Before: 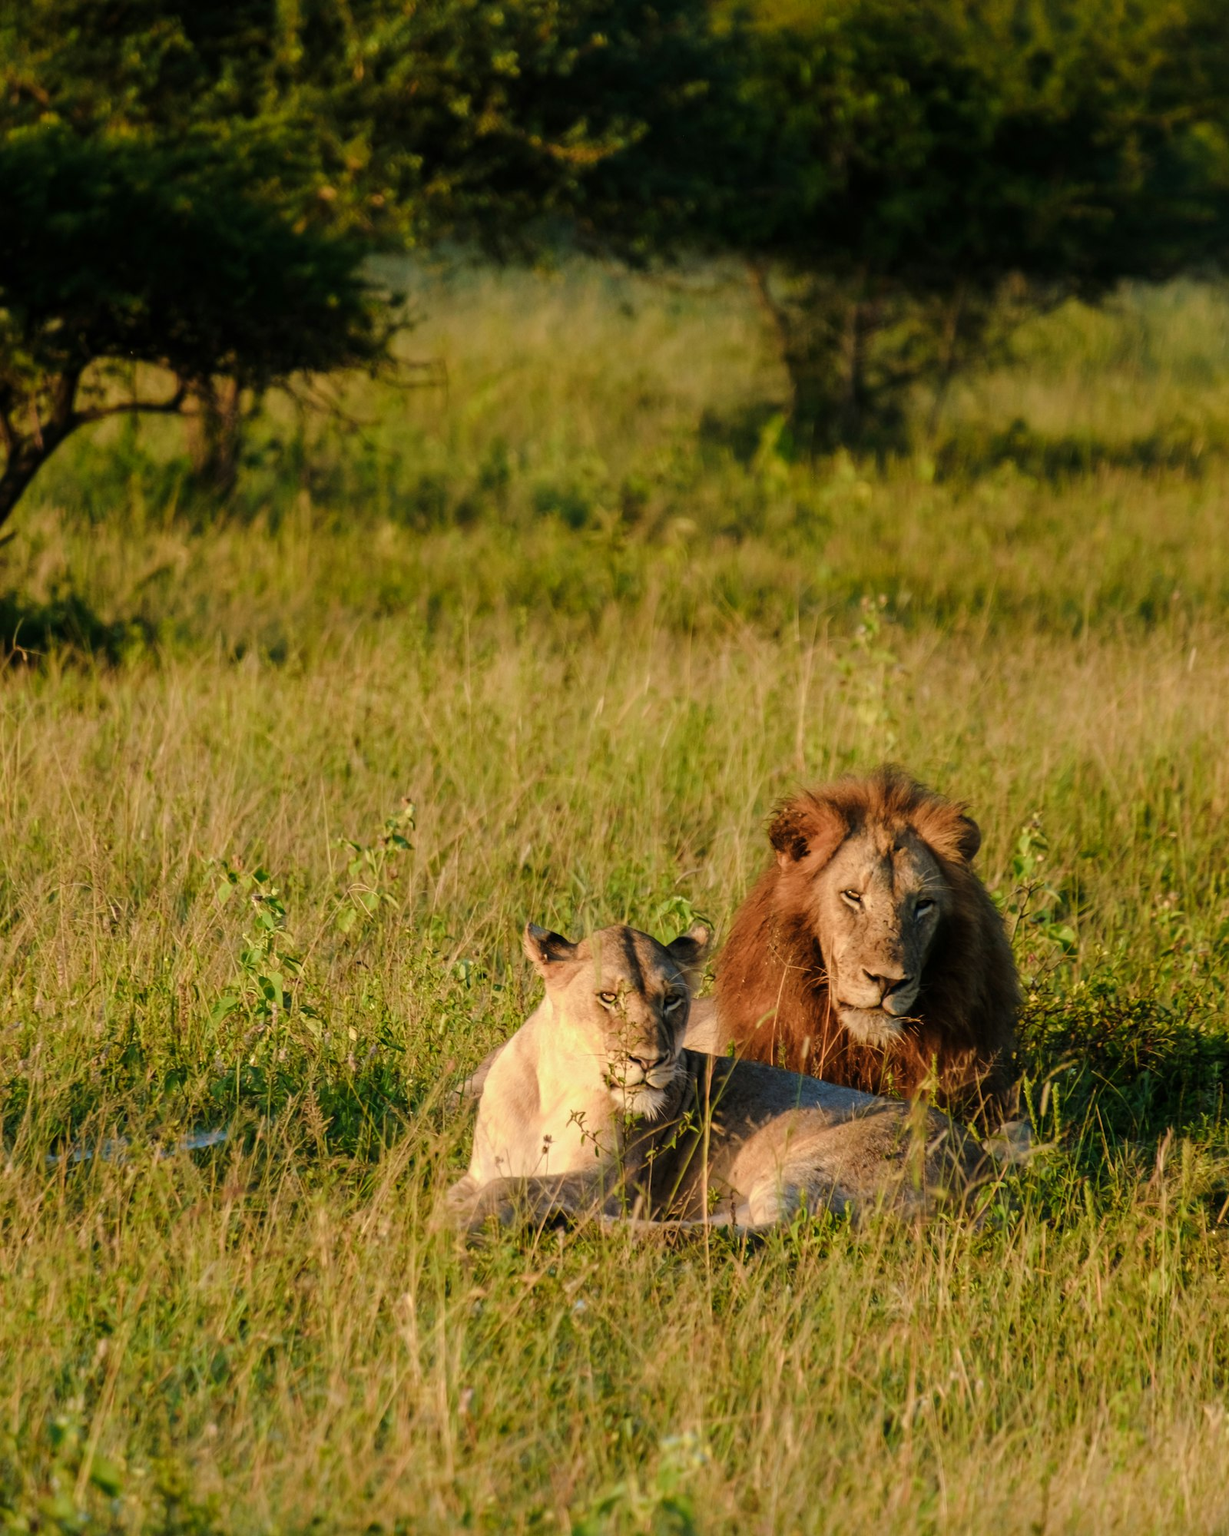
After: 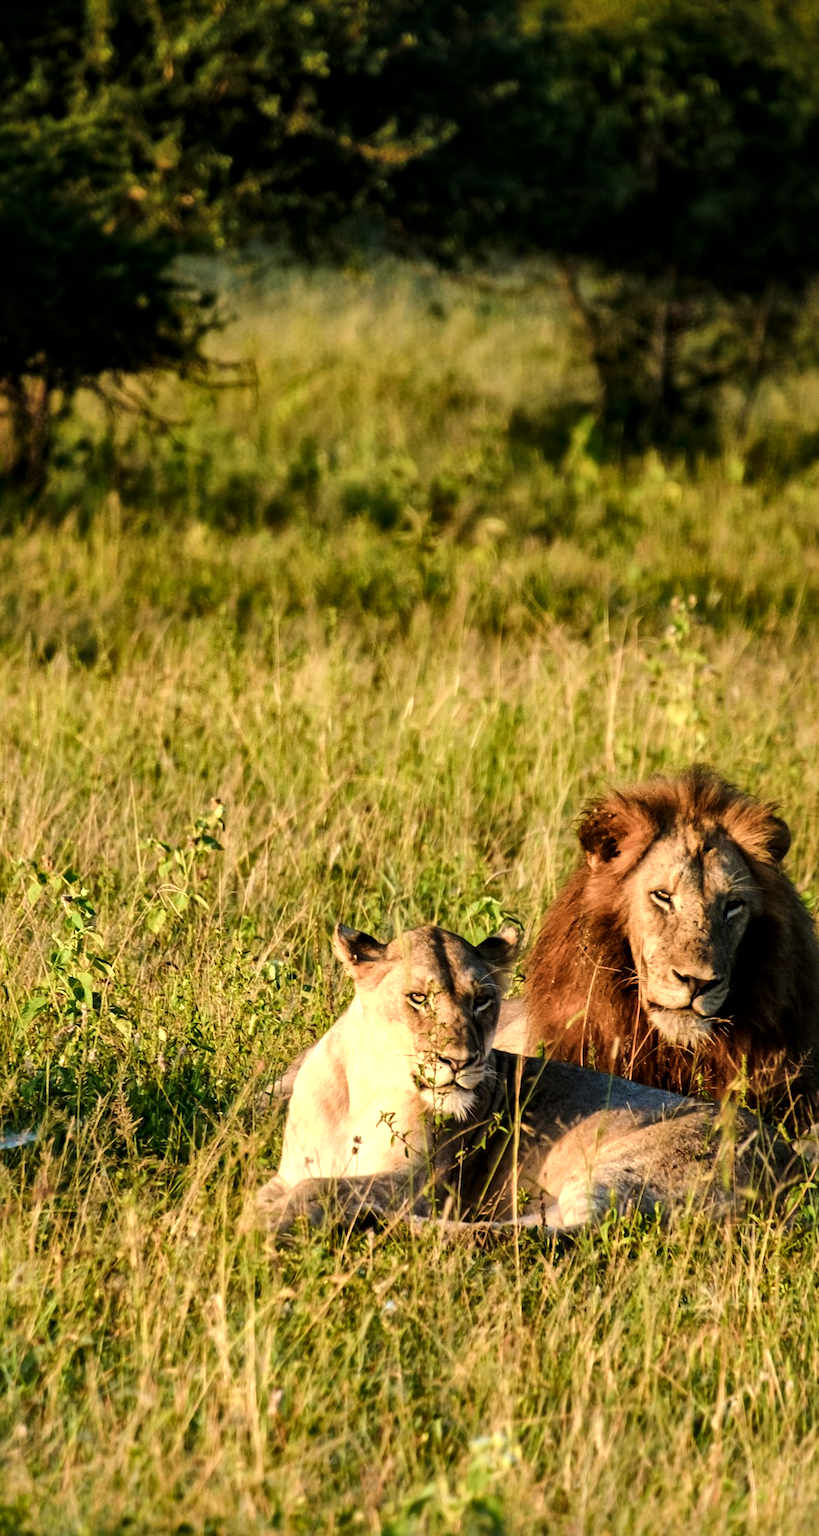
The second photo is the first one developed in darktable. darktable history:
tone equalizer: -8 EV -0.75 EV, -7 EV -0.7 EV, -6 EV -0.6 EV, -5 EV -0.4 EV, -3 EV 0.4 EV, -2 EV 0.6 EV, -1 EV 0.7 EV, +0 EV 0.75 EV, edges refinement/feathering 500, mask exposure compensation -1.57 EV, preserve details no
crop and rotate: left 15.546%, right 17.787%
local contrast: mode bilateral grid, contrast 20, coarseness 50, detail 144%, midtone range 0.2
